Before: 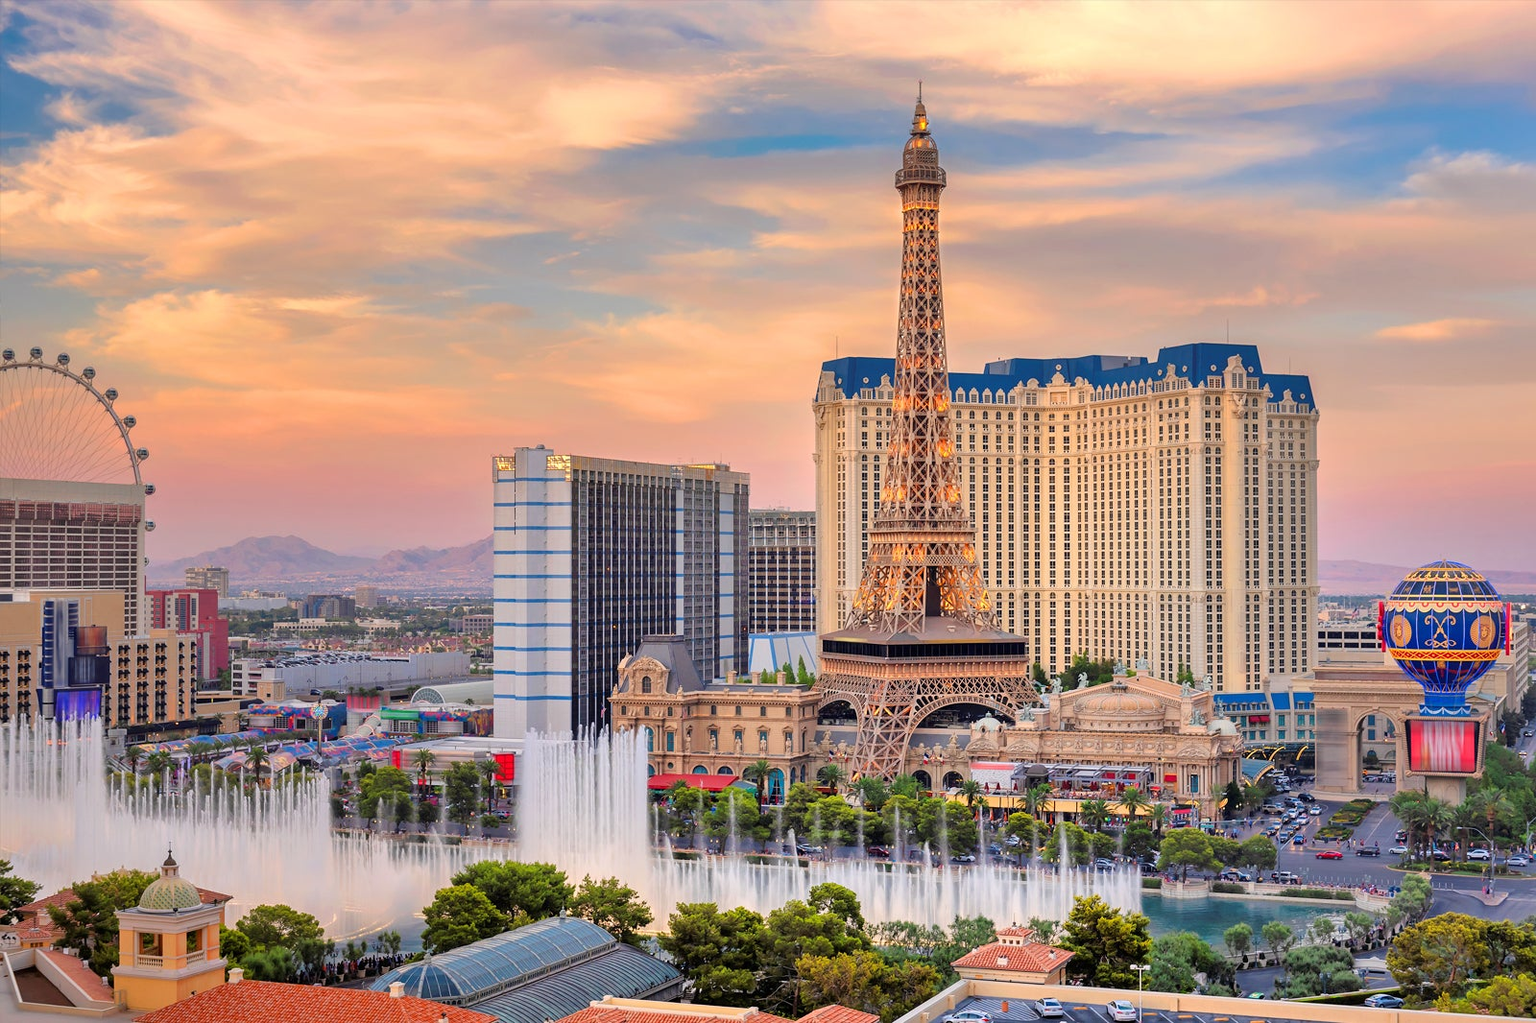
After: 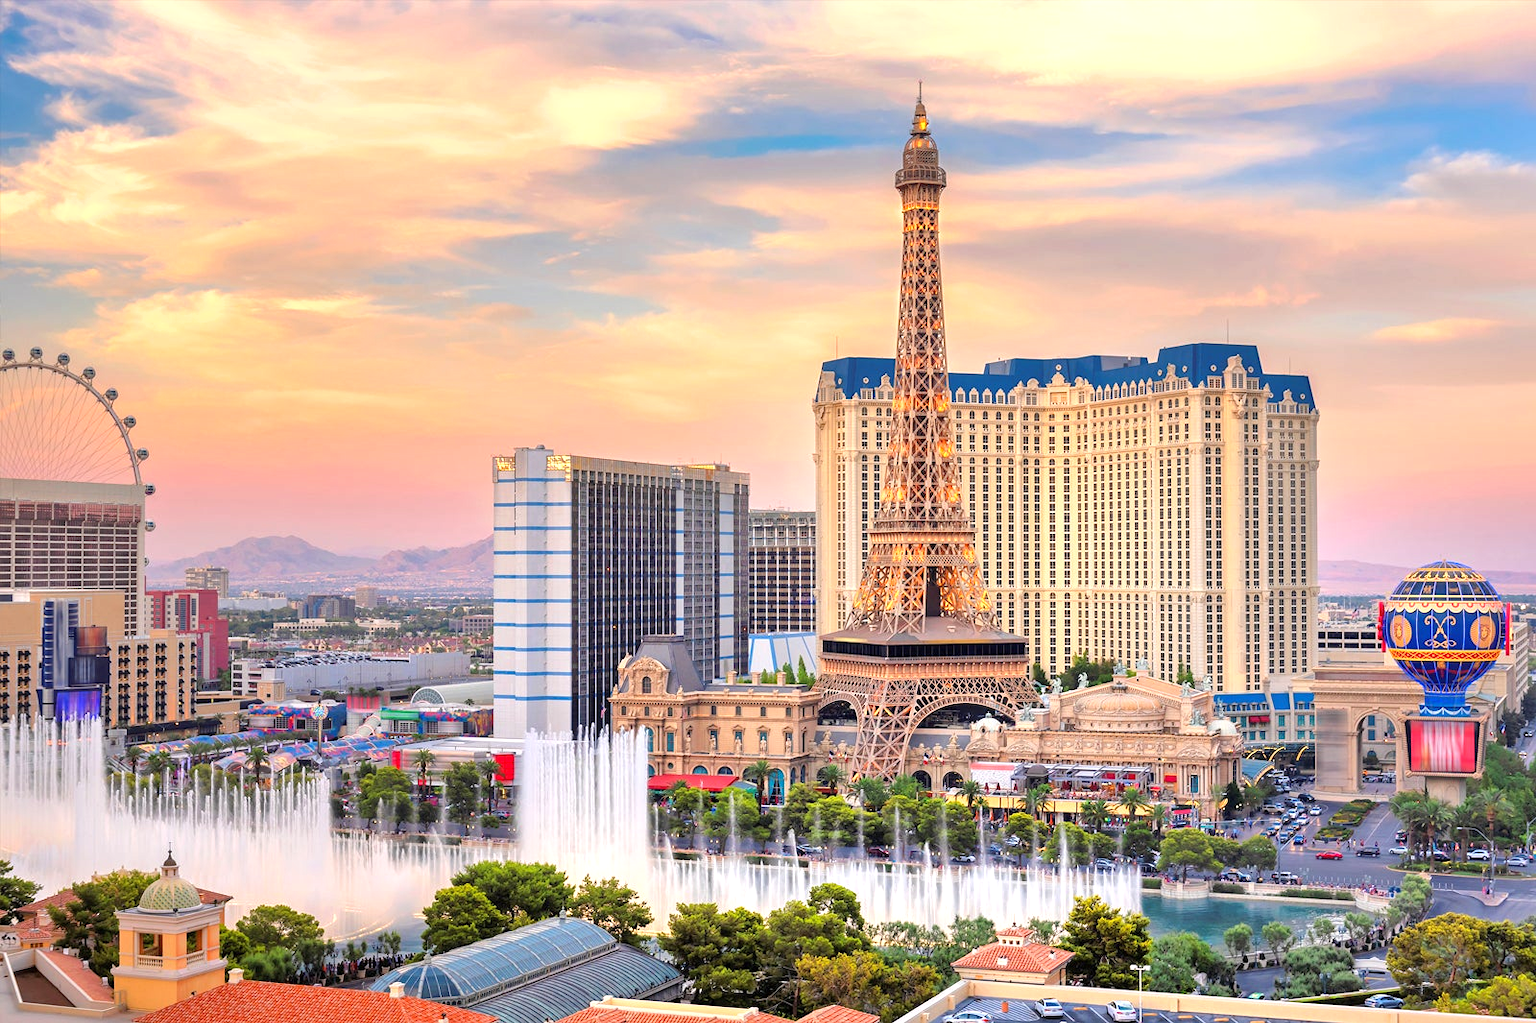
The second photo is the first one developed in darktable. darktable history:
shadows and highlights: radius 126.49, shadows 21.06, highlights -21.27, low approximation 0.01
exposure: exposure 0.606 EV, compensate highlight preservation false
